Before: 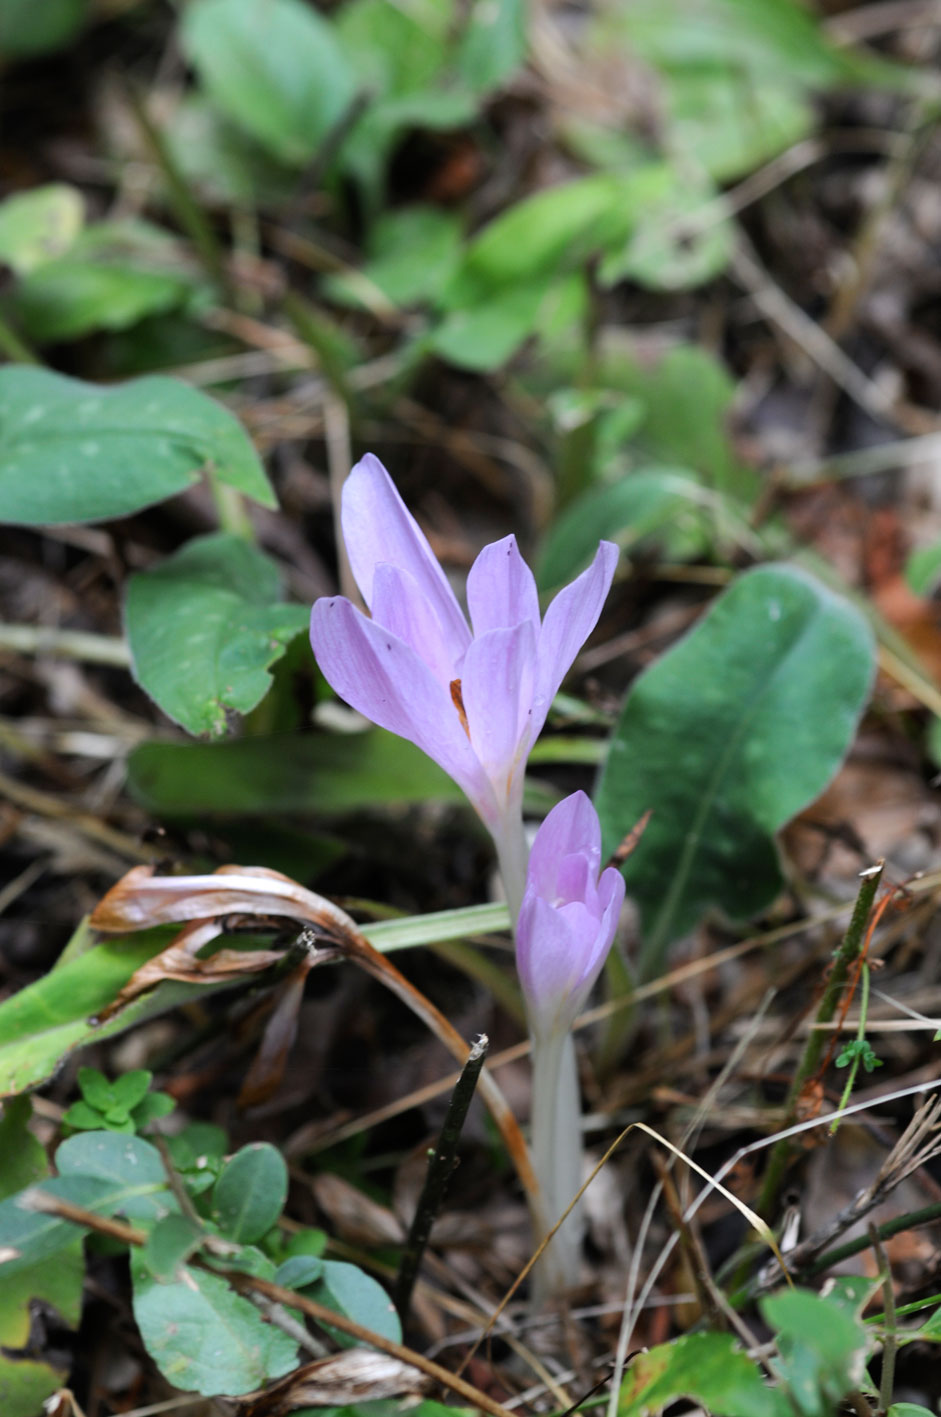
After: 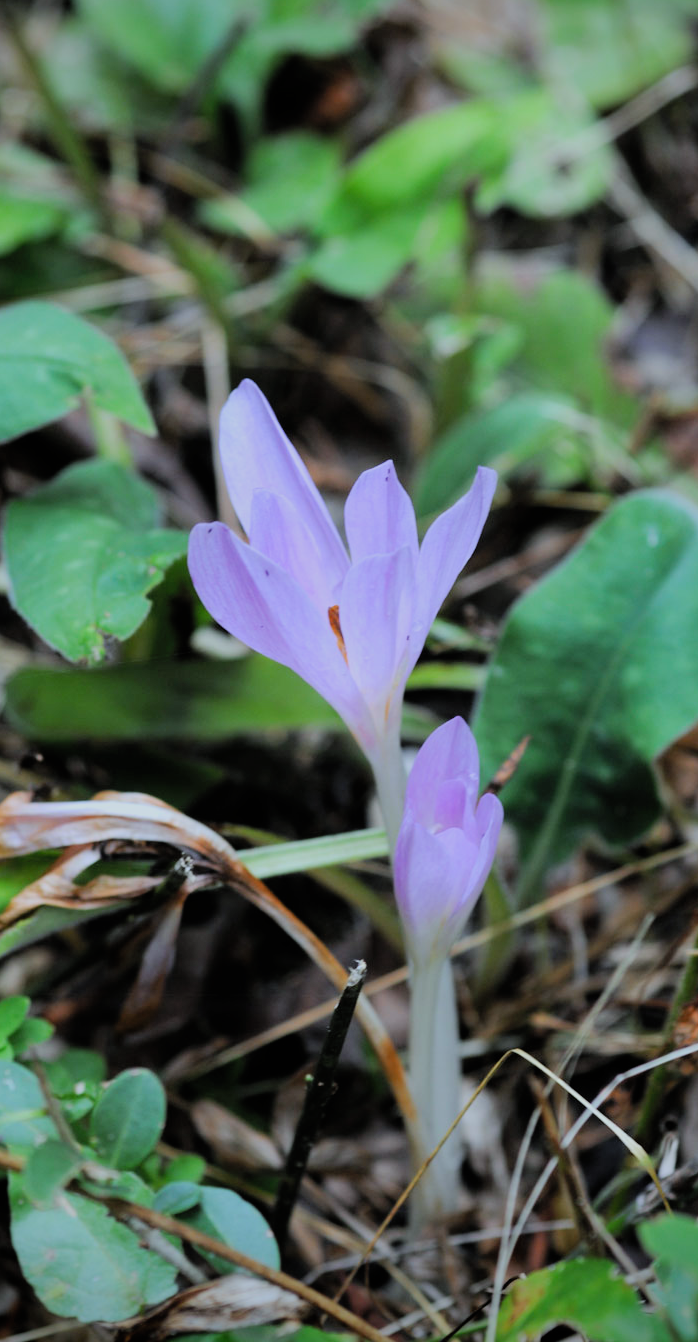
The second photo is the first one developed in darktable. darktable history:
filmic rgb: black relative exposure -7.65 EV, white relative exposure 4.56 EV, hardness 3.61
contrast brightness saturation: brightness 0.09, saturation 0.19
crop and rotate: left 13.15%, top 5.251%, right 12.609%
vignetting: fall-off start 97.23%, saturation -0.024, center (-0.033, -0.042), width/height ratio 1.179, unbound false
white balance: red 0.925, blue 1.046
